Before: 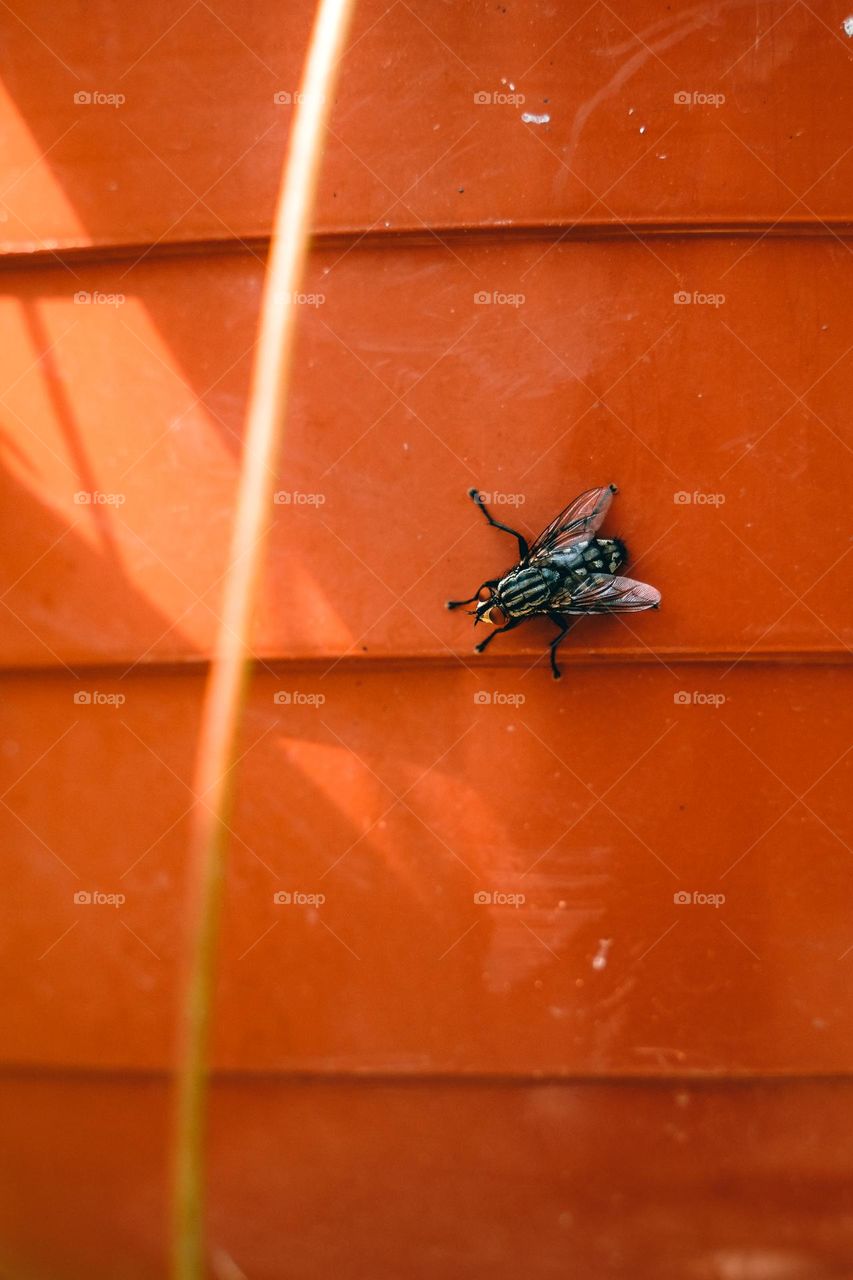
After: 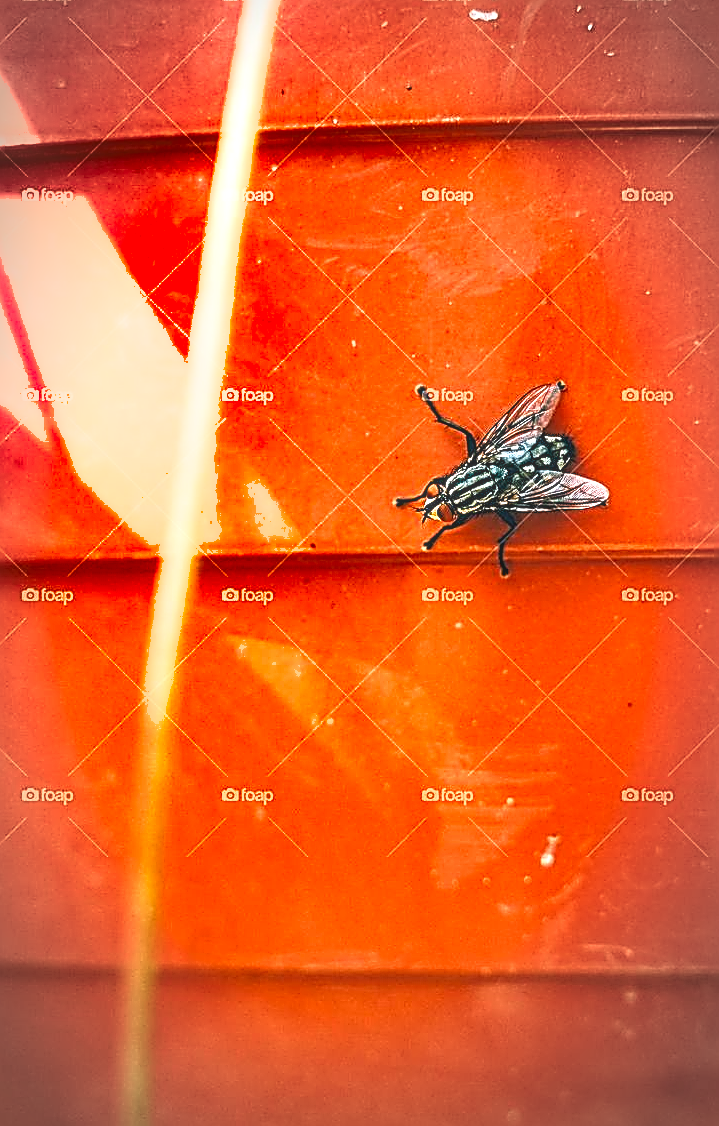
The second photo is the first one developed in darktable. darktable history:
shadows and highlights: radius 100.76, shadows 50.78, highlights -65.05, soften with gaussian
tone equalizer: -8 EV -0.754 EV, -7 EV -0.73 EV, -6 EV -0.633 EV, -5 EV -0.374 EV, -3 EV 0.398 EV, -2 EV 0.6 EV, -1 EV 0.698 EV, +0 EV 0.73 EV, smoothing diameter 24.94%, edges refinement/feathering 7.89, preserve details guided filter
crop: left 6.162%, top 8.055%, right 9.532%, bottom 3.97%
exposure: black level correction 0, exposure 0.701 EV, compensate exposure bias true, compensate highlight preservation false
sharpen: amount 1.874
local contrast: highlights 45%, shadows 1%, detail 101%
vignetting: automatic ratio true
